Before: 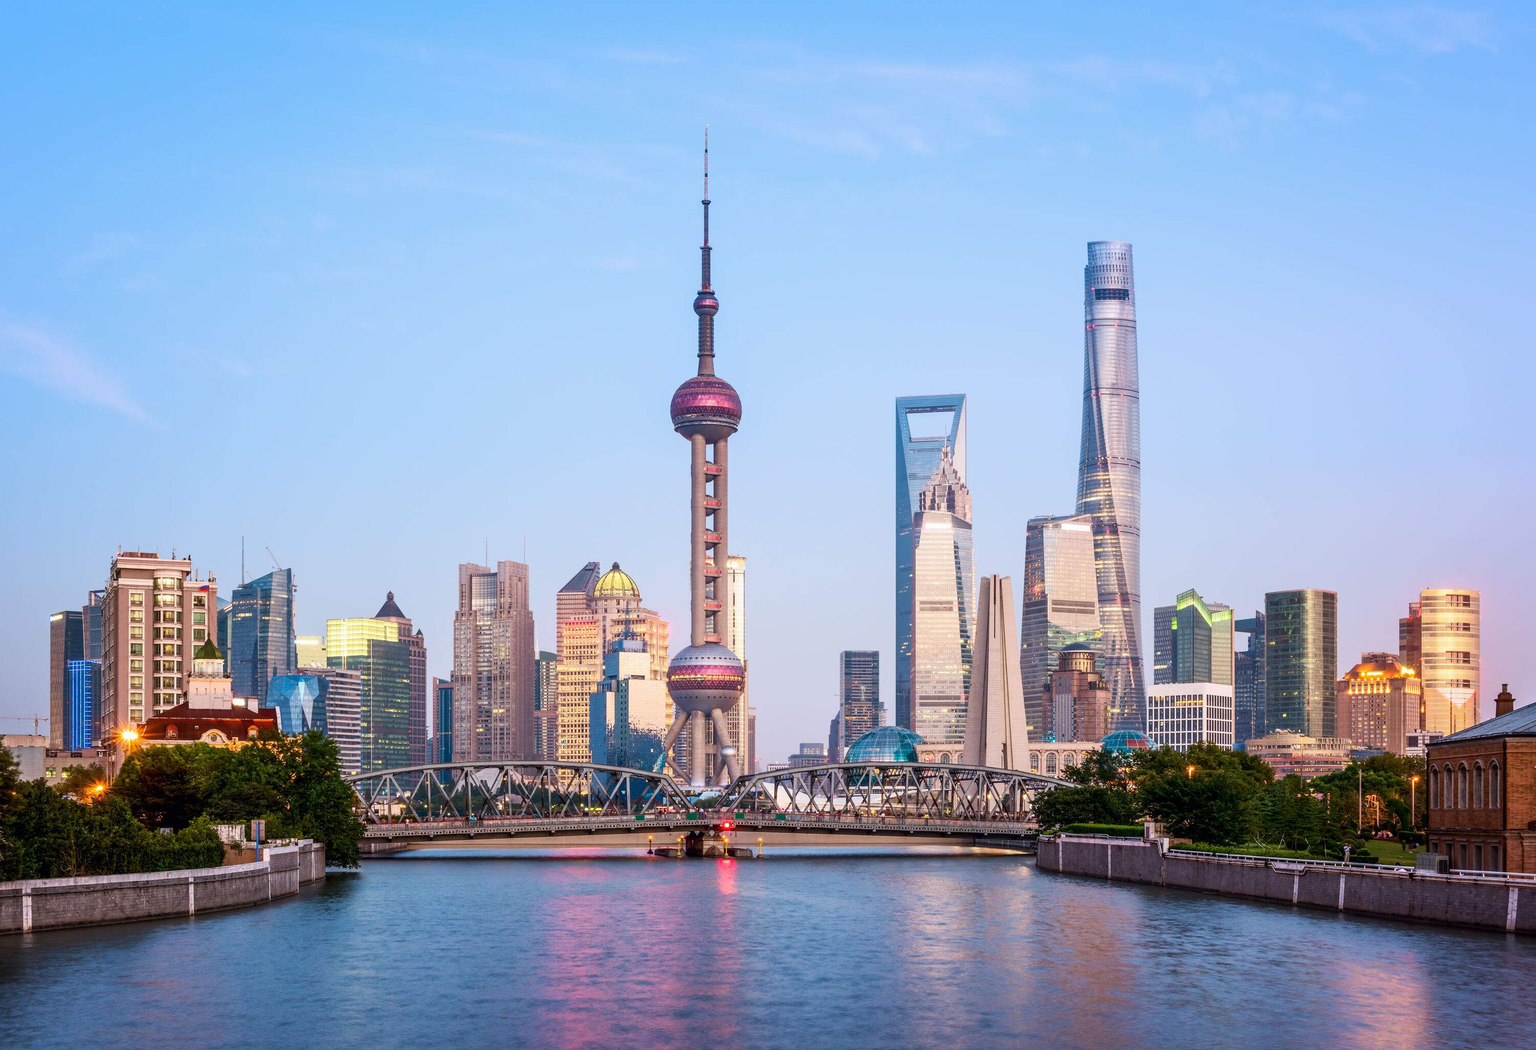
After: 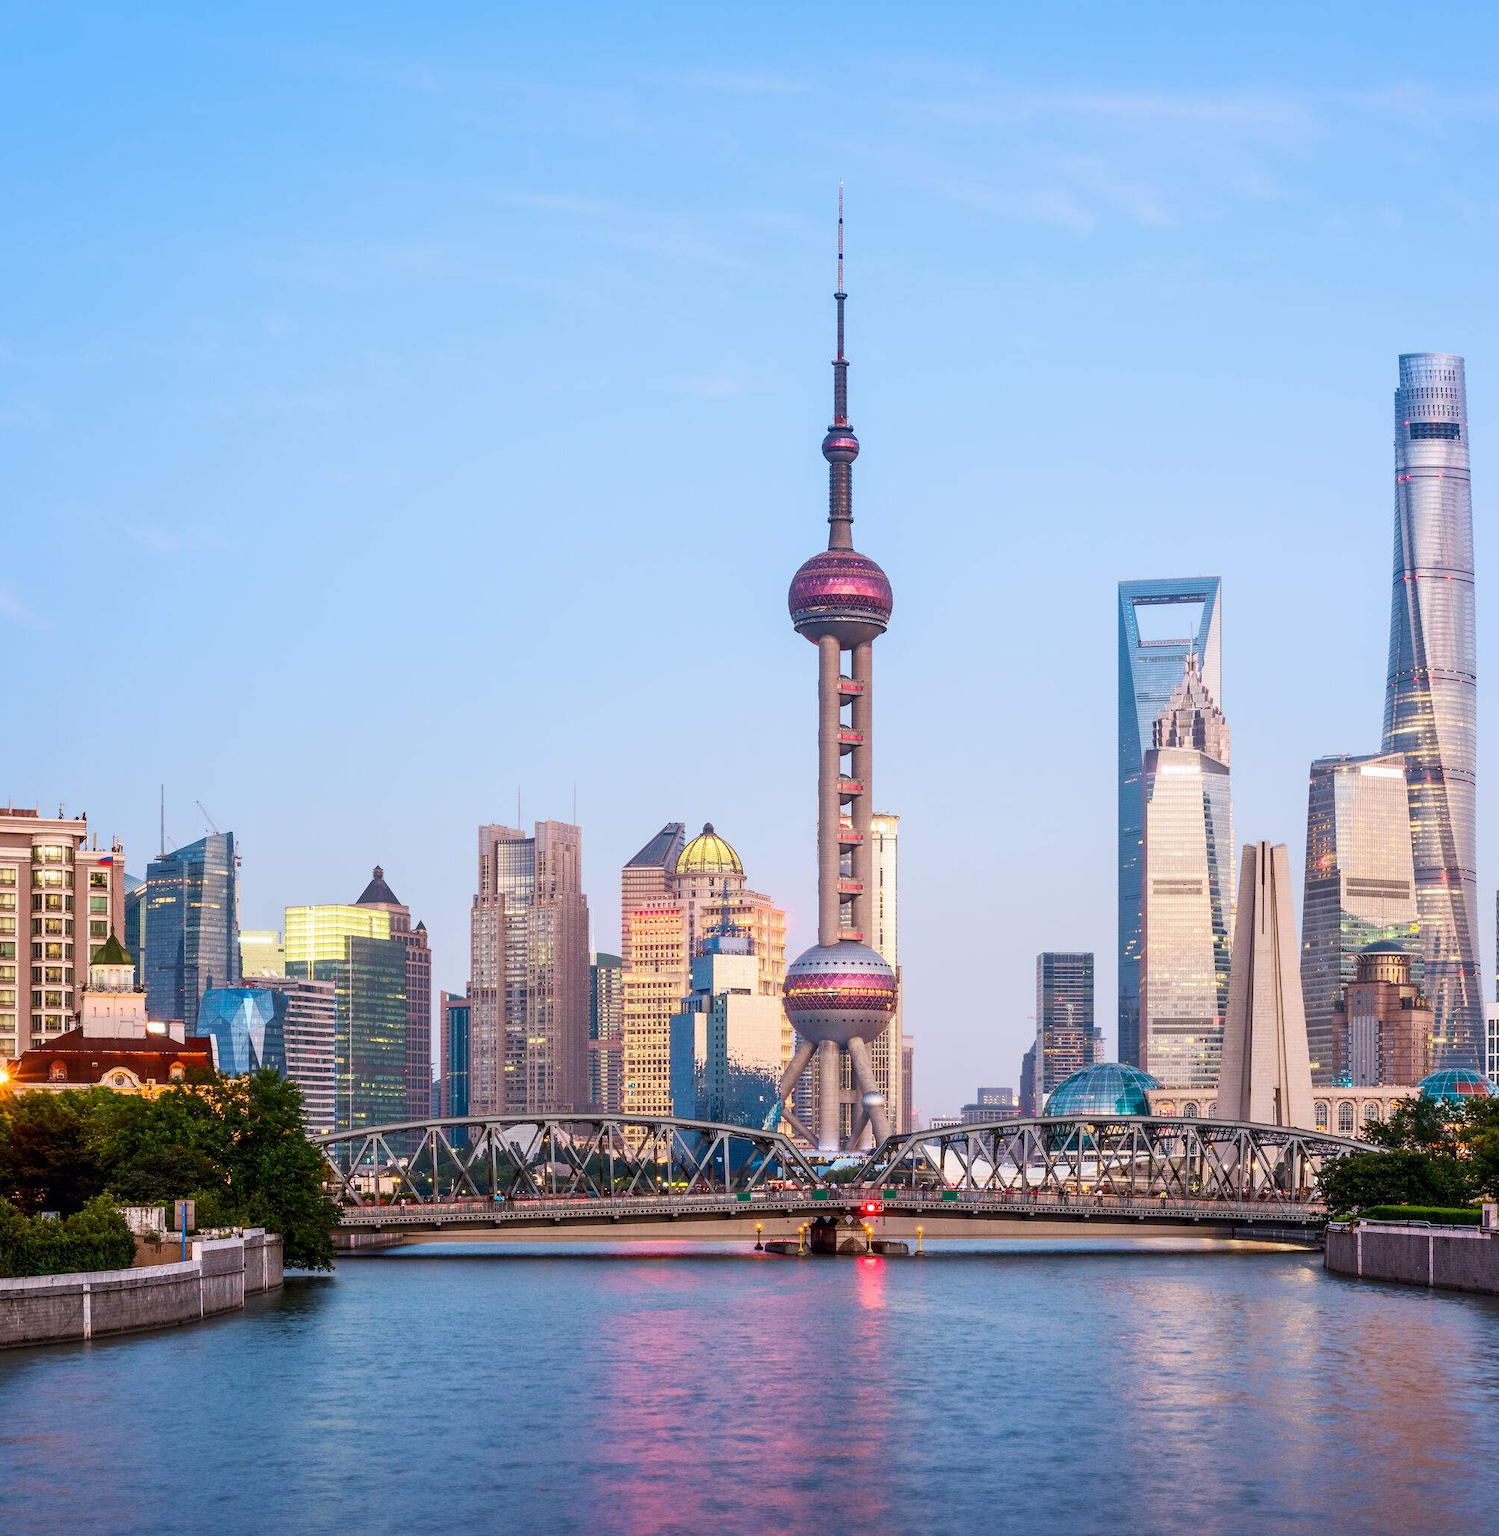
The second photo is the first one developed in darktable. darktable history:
crop and rotate: left 8.622%, right 24.693%
